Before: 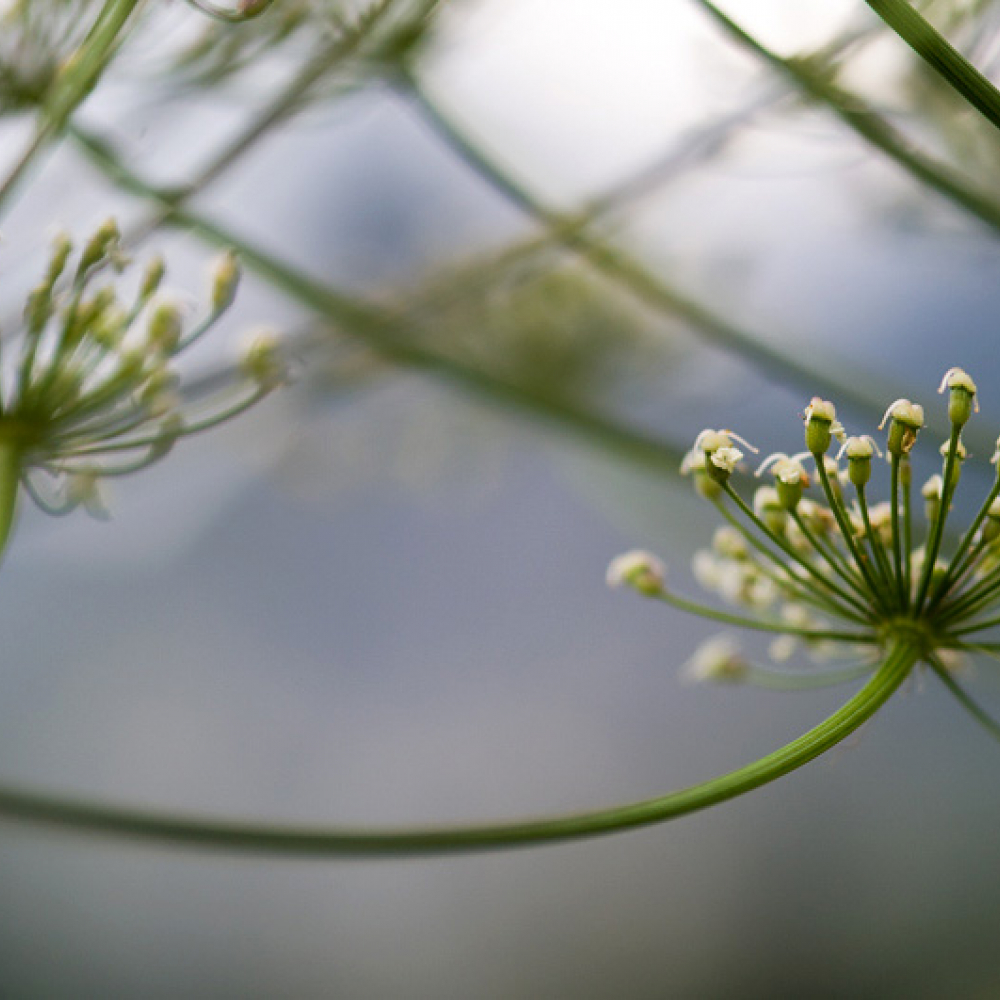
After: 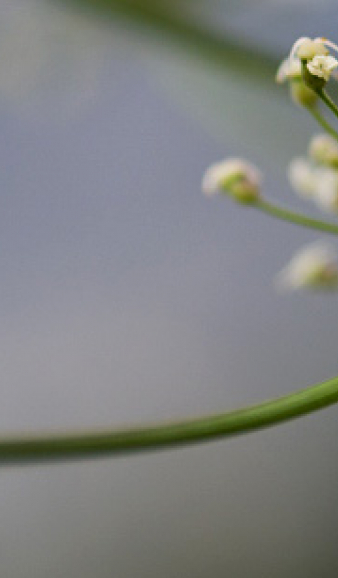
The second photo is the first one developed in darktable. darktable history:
crop: left 40.466%, top 39.213%, right 25.699%, bottom 2.907%
